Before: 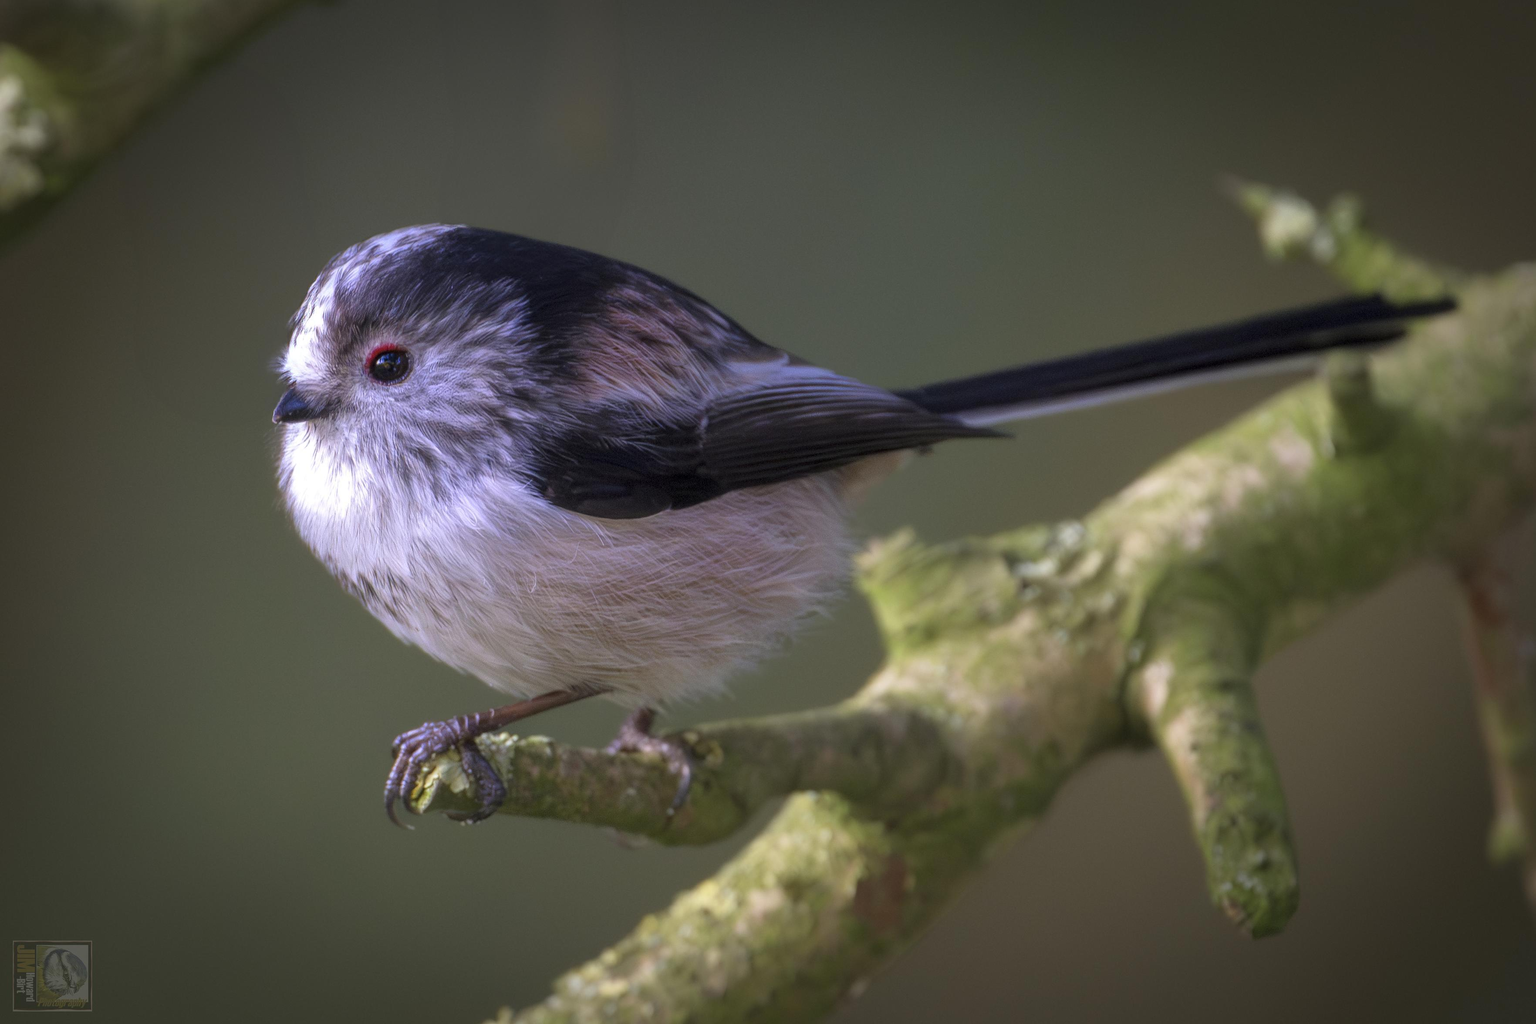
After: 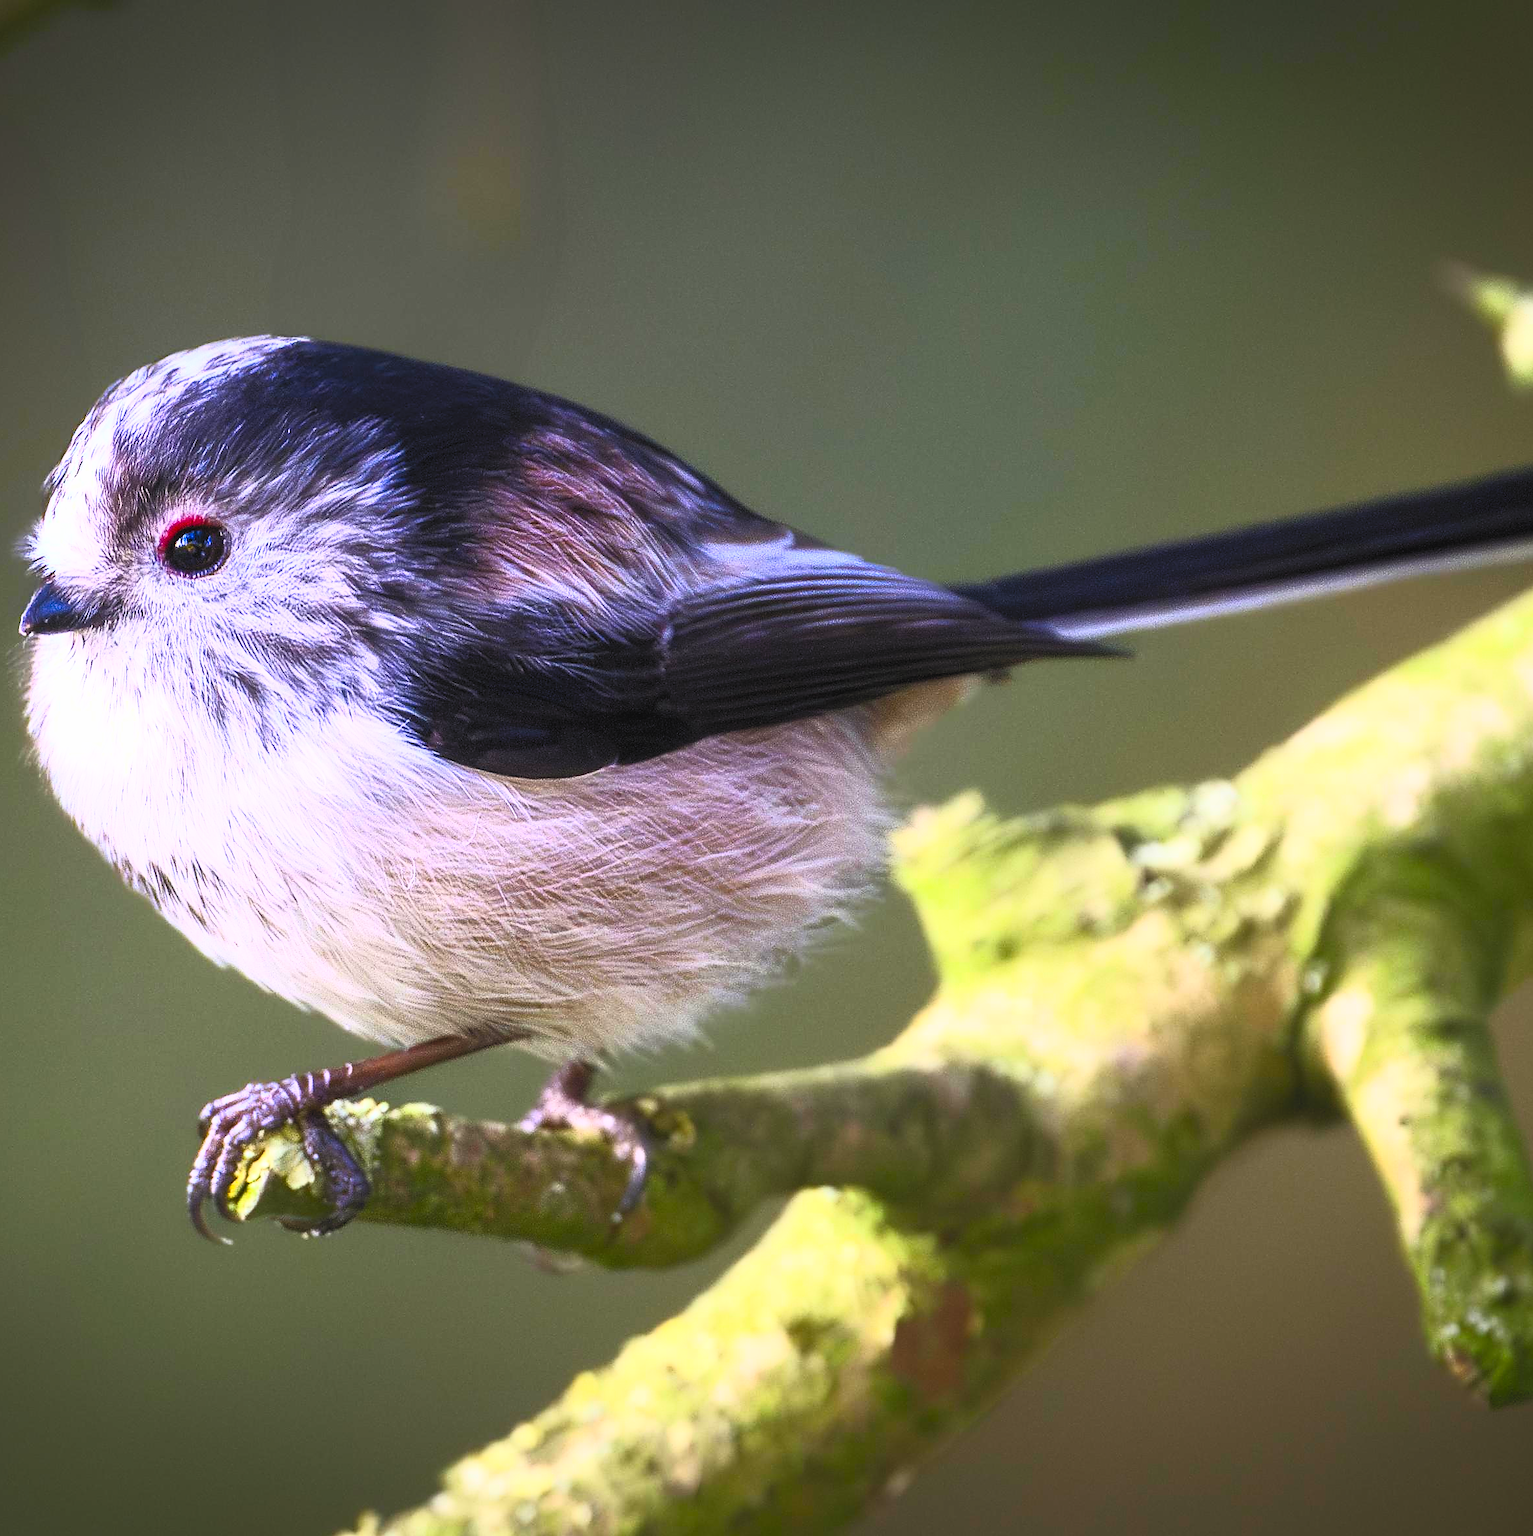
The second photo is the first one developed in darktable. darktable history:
sharpen: radius 1.4, amount 1.25, threshold 0.7
crop: left 16.899%, right 16.556%
contrast brightness saturation: contrast 1, brightness 1, saturation 1
filmic rgb: black relative exposure -7.65 EV, white relative exposure 4.56 EV, hardness 3.61
